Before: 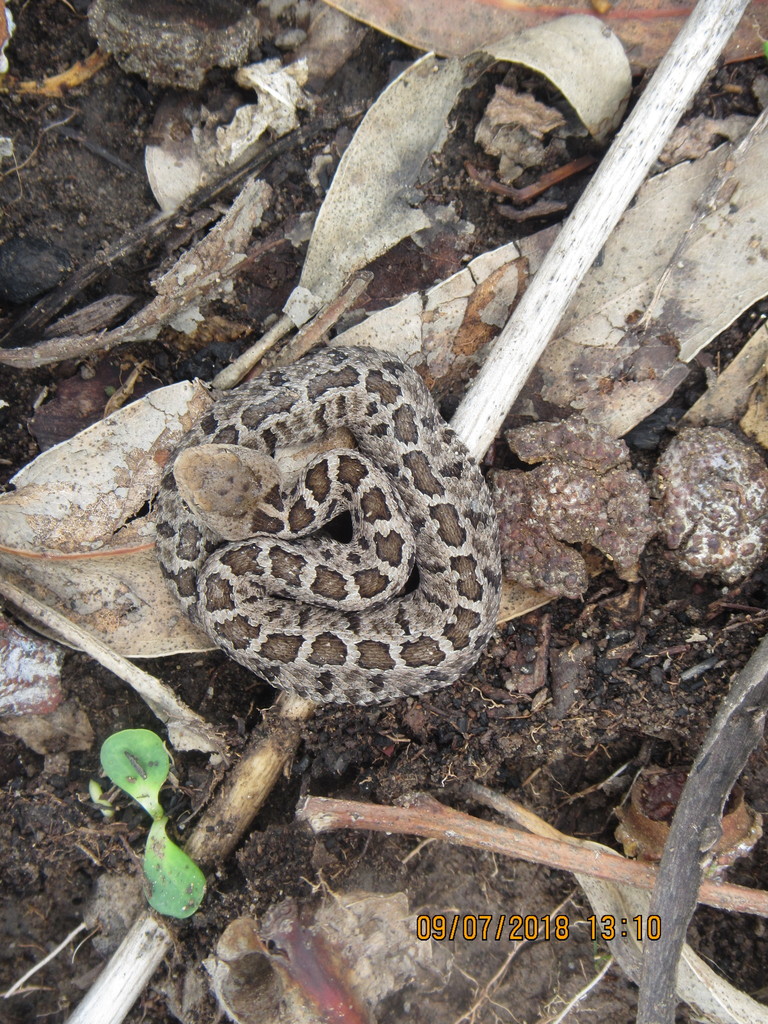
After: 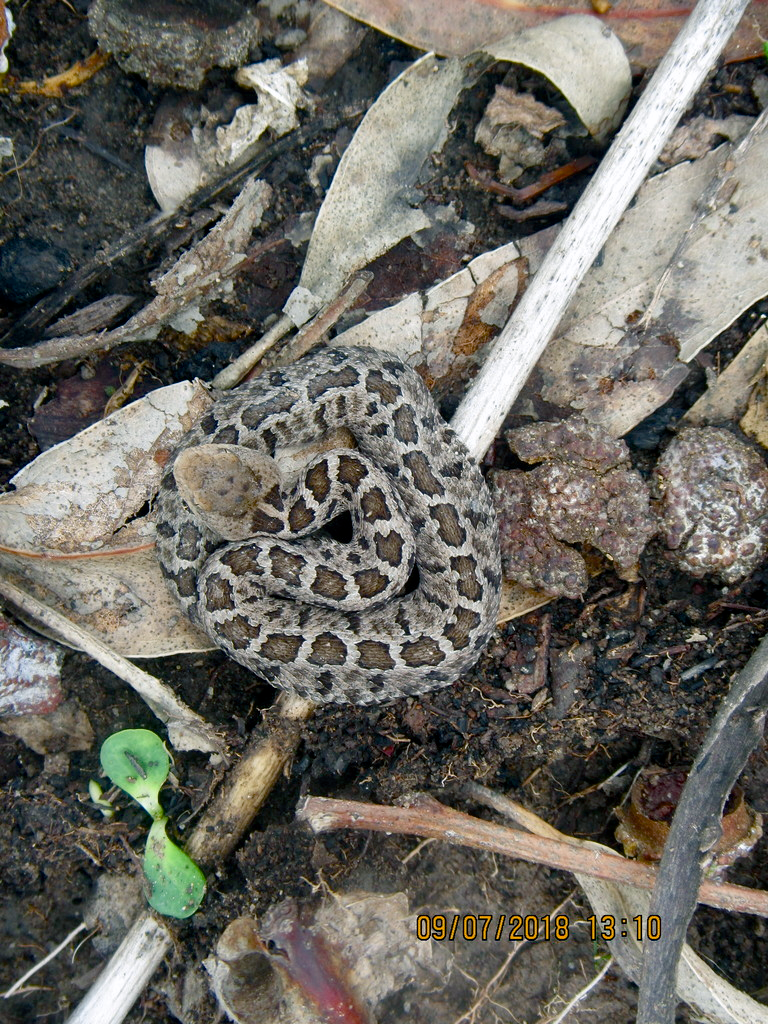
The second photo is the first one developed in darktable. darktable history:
contrast brightness saturation: saturation -0.049
color balance rgb: power › luminance -7.946%, power › chroma 1.09%, power › hue 215.7°, global offset › luminance -0.491%, linear chroma grading › global chroma 9.109%, perceptual saturation grading › global saturation 20%, perceptual saturation grading › highlights -25.718%, perceptual saturation grading › shadows 49.342%, global vibrance 0.829%, saturation formula JzAzBz (2021)
